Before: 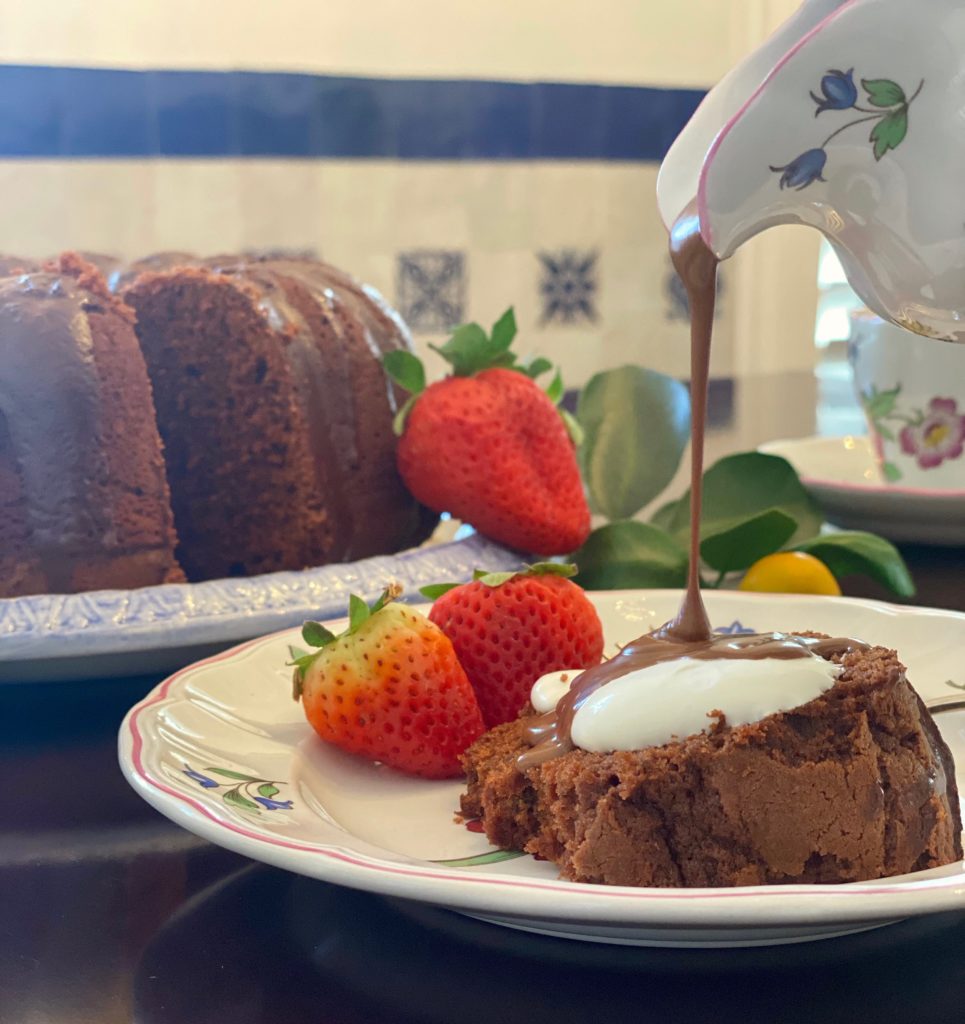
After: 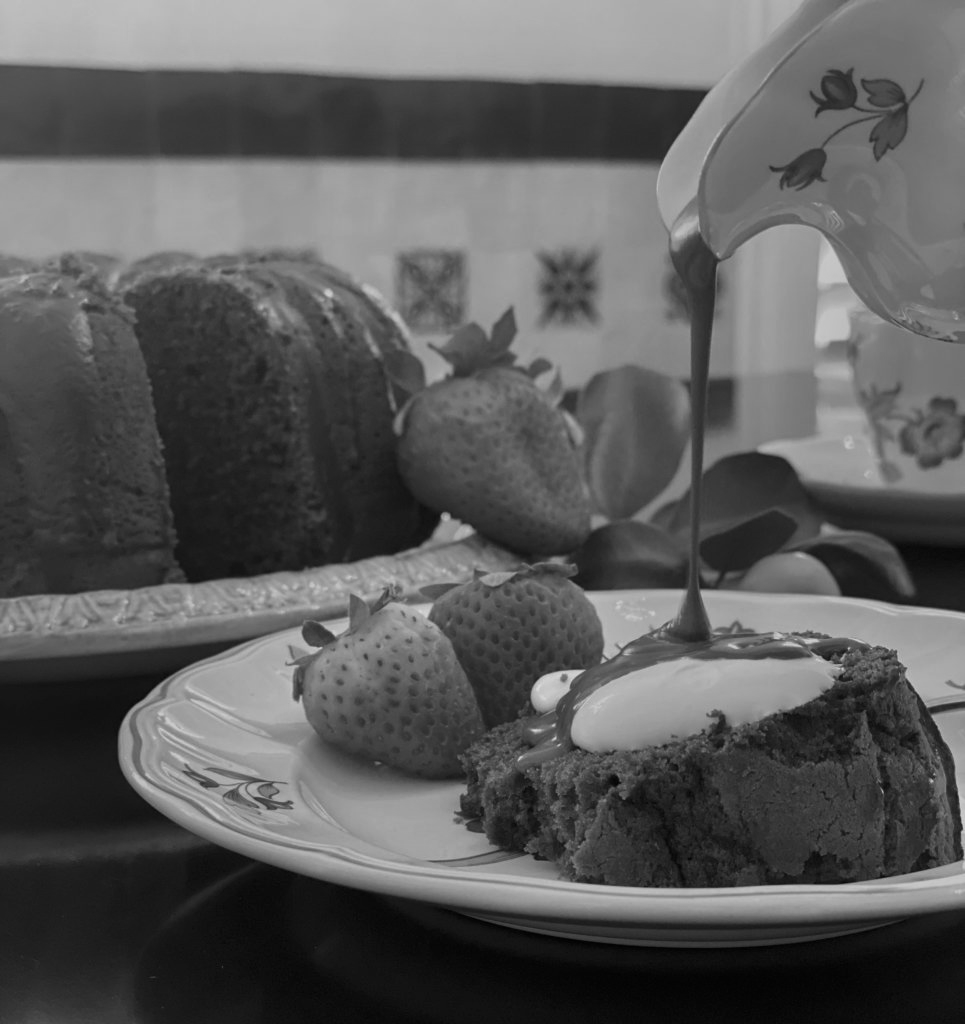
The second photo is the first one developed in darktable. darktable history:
monochrome: a 79.32, b 81.83, size 1.1
contrast brightness saturation: brightness -0.09
